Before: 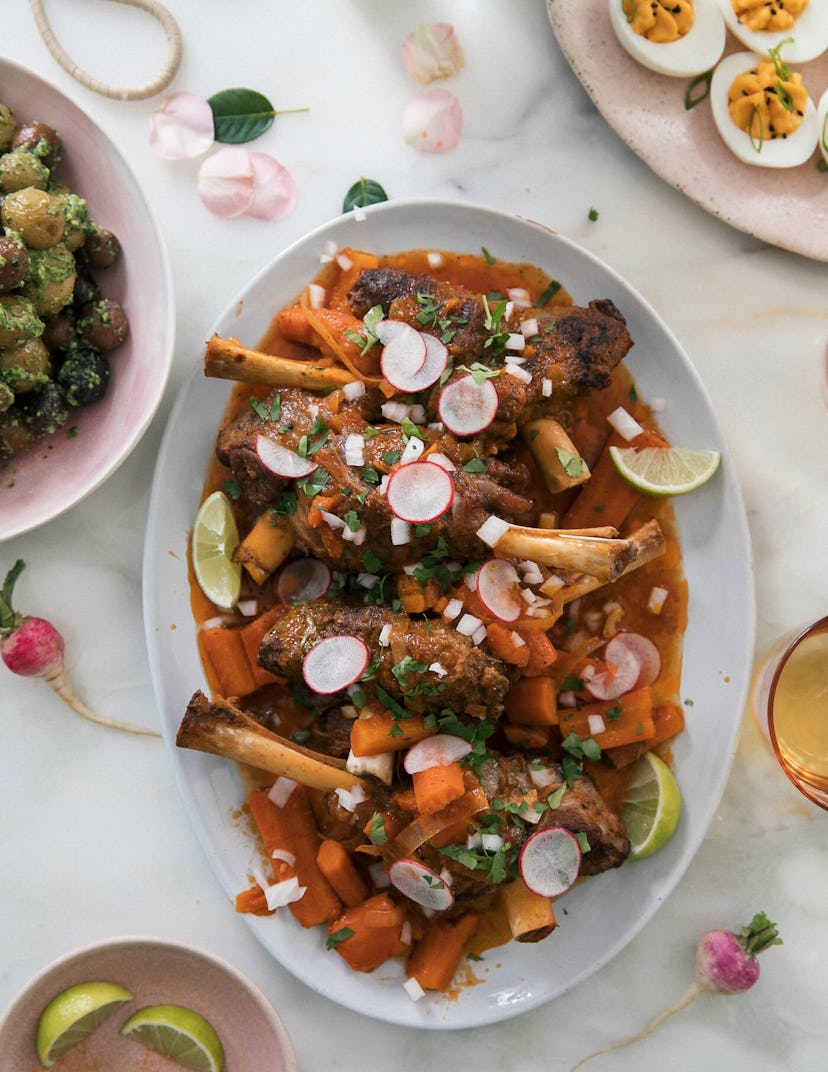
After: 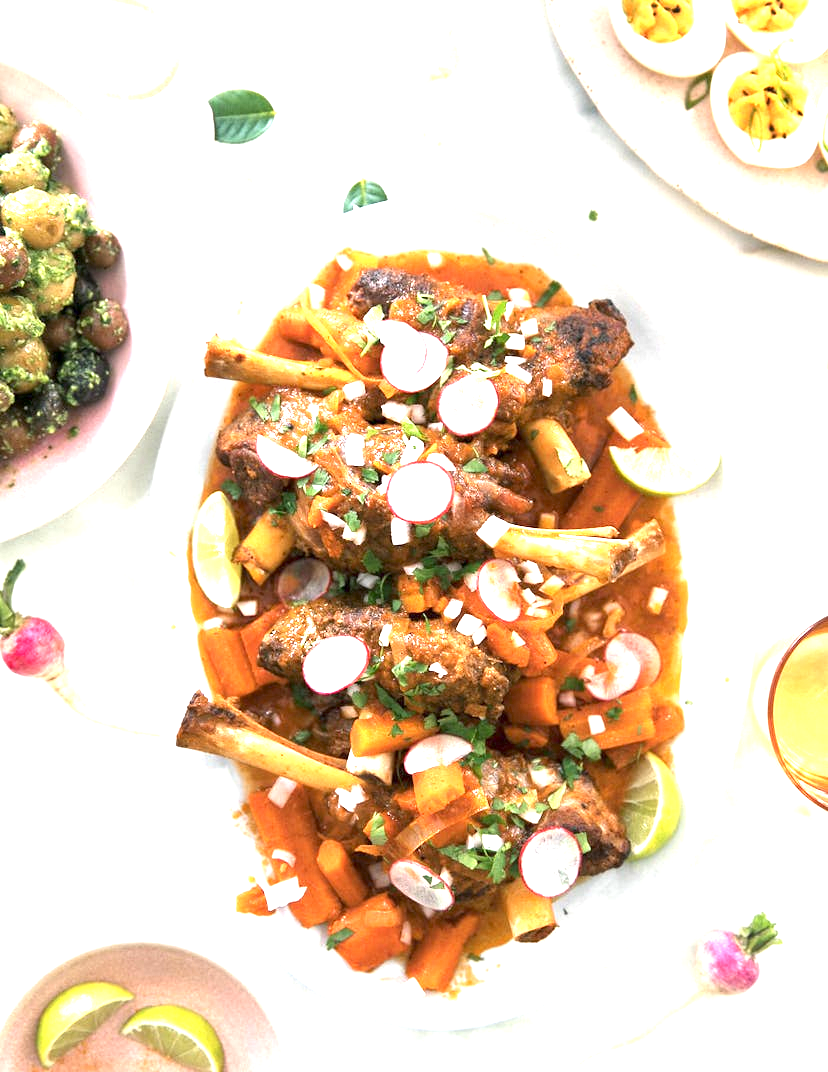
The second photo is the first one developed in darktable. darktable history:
exposure: exposure 2.001 EV, compensate highlight preservation false
